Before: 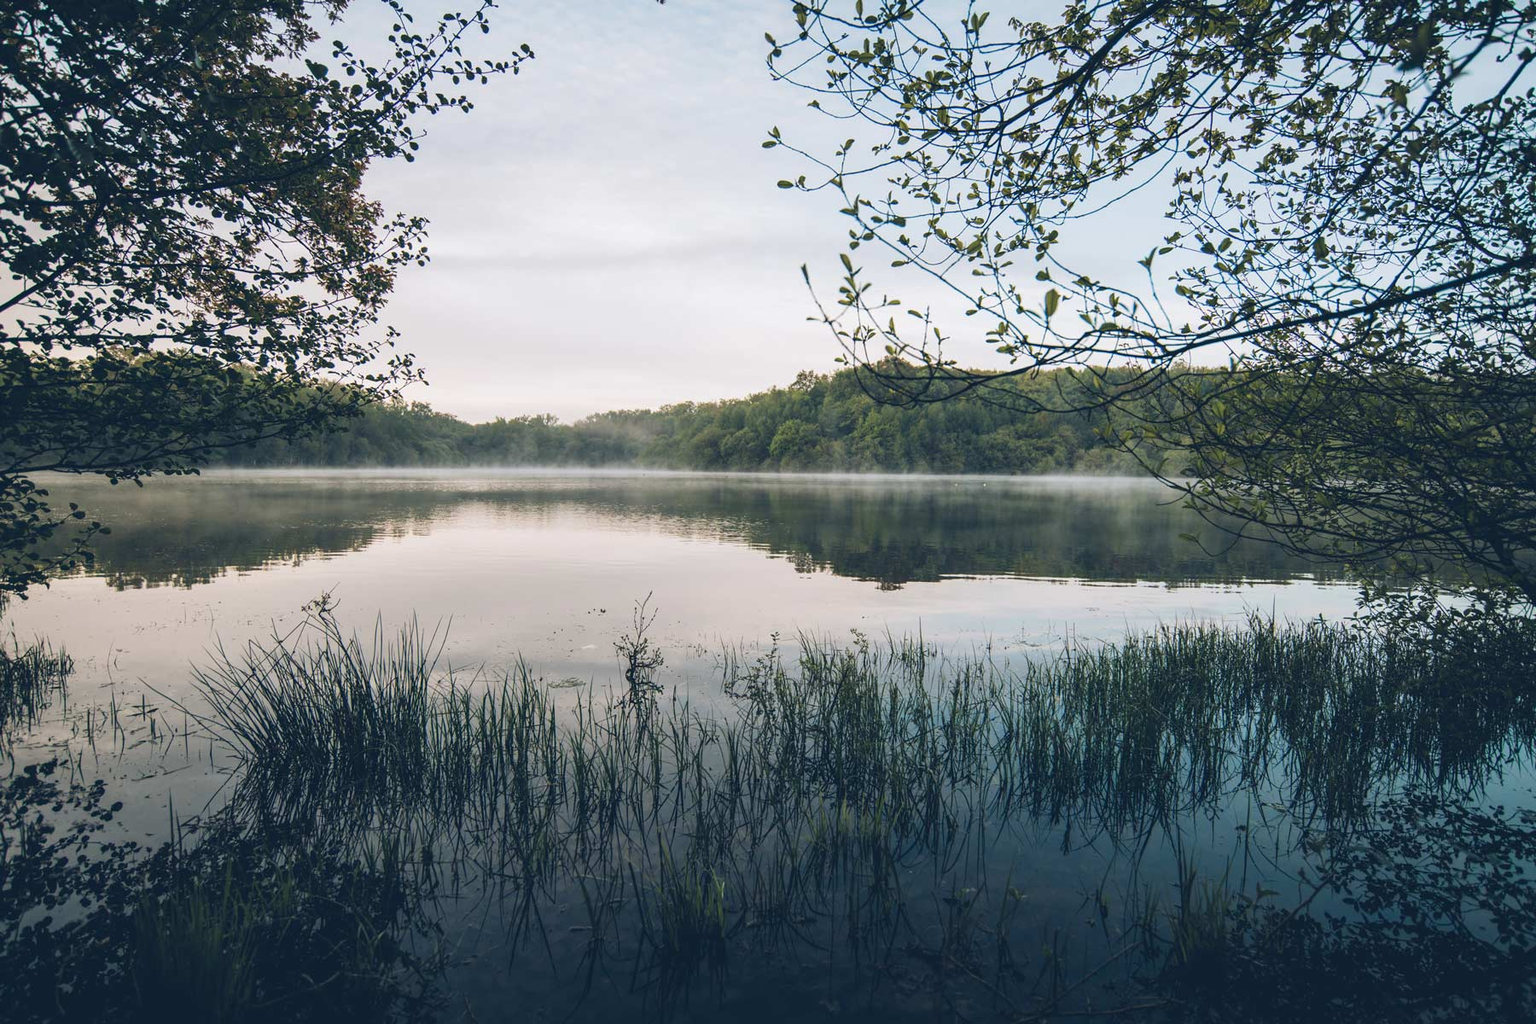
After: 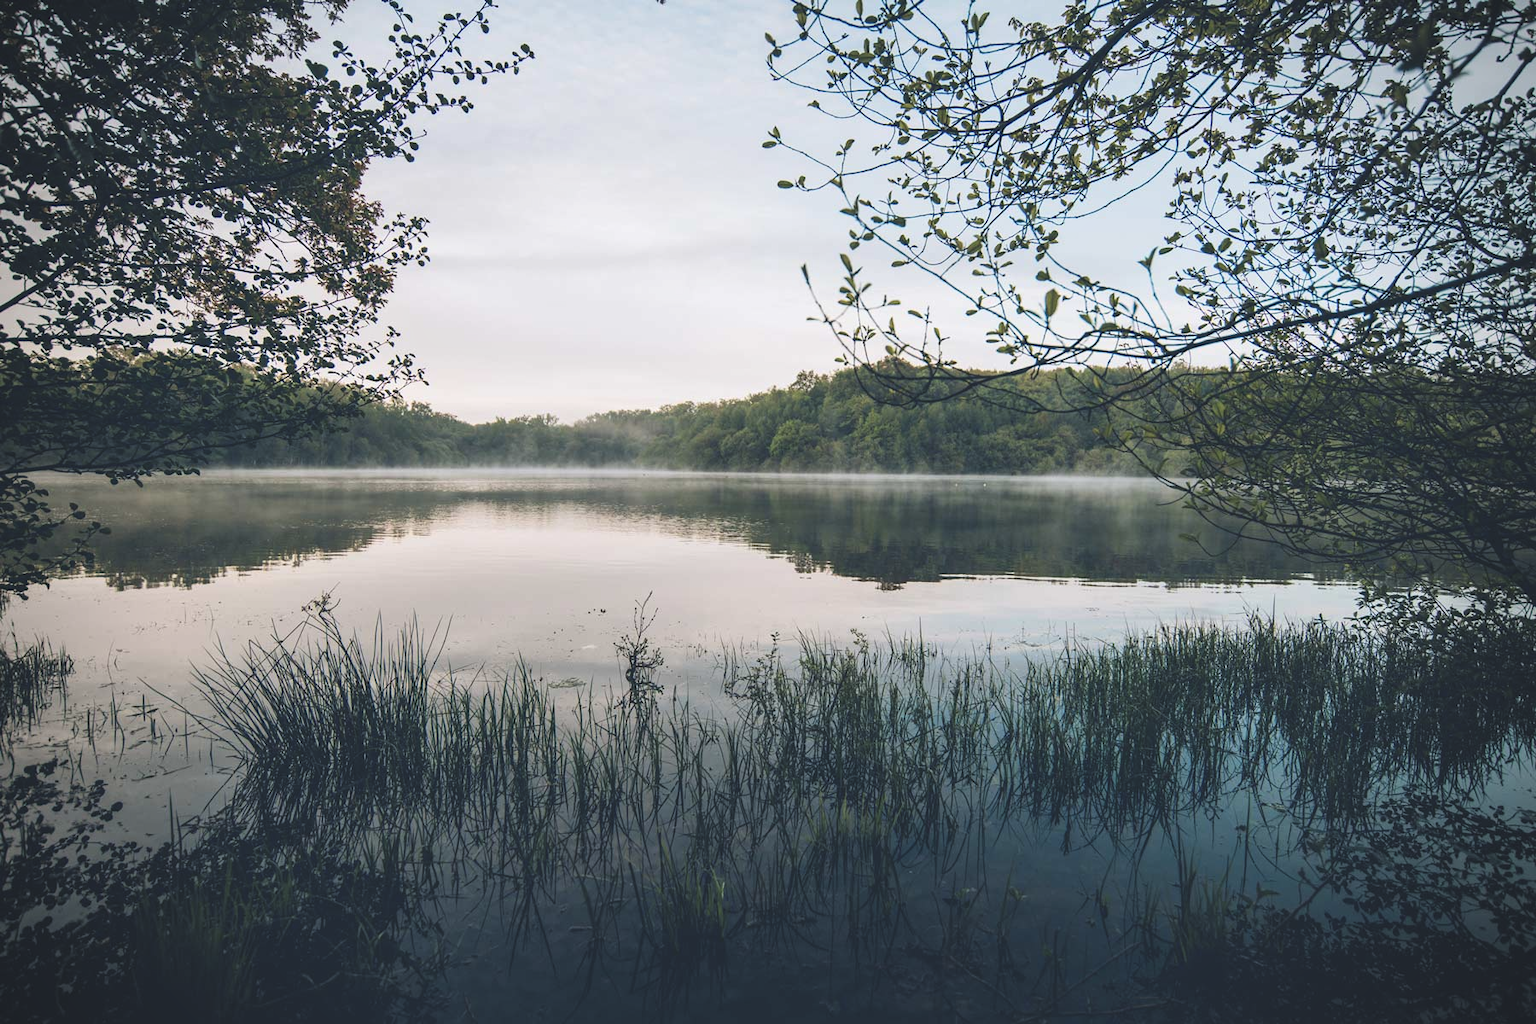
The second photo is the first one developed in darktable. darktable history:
exposure: black level correction -0.014, exposure -0.191 EV, compensate exposure bias true, compensate highlight preservation false
shadows and highlights: shadows -11.6, white point adjustment 3.97, highlights 28.51
vignetting: on, module defaults
tone equalizer: on, module defaults
